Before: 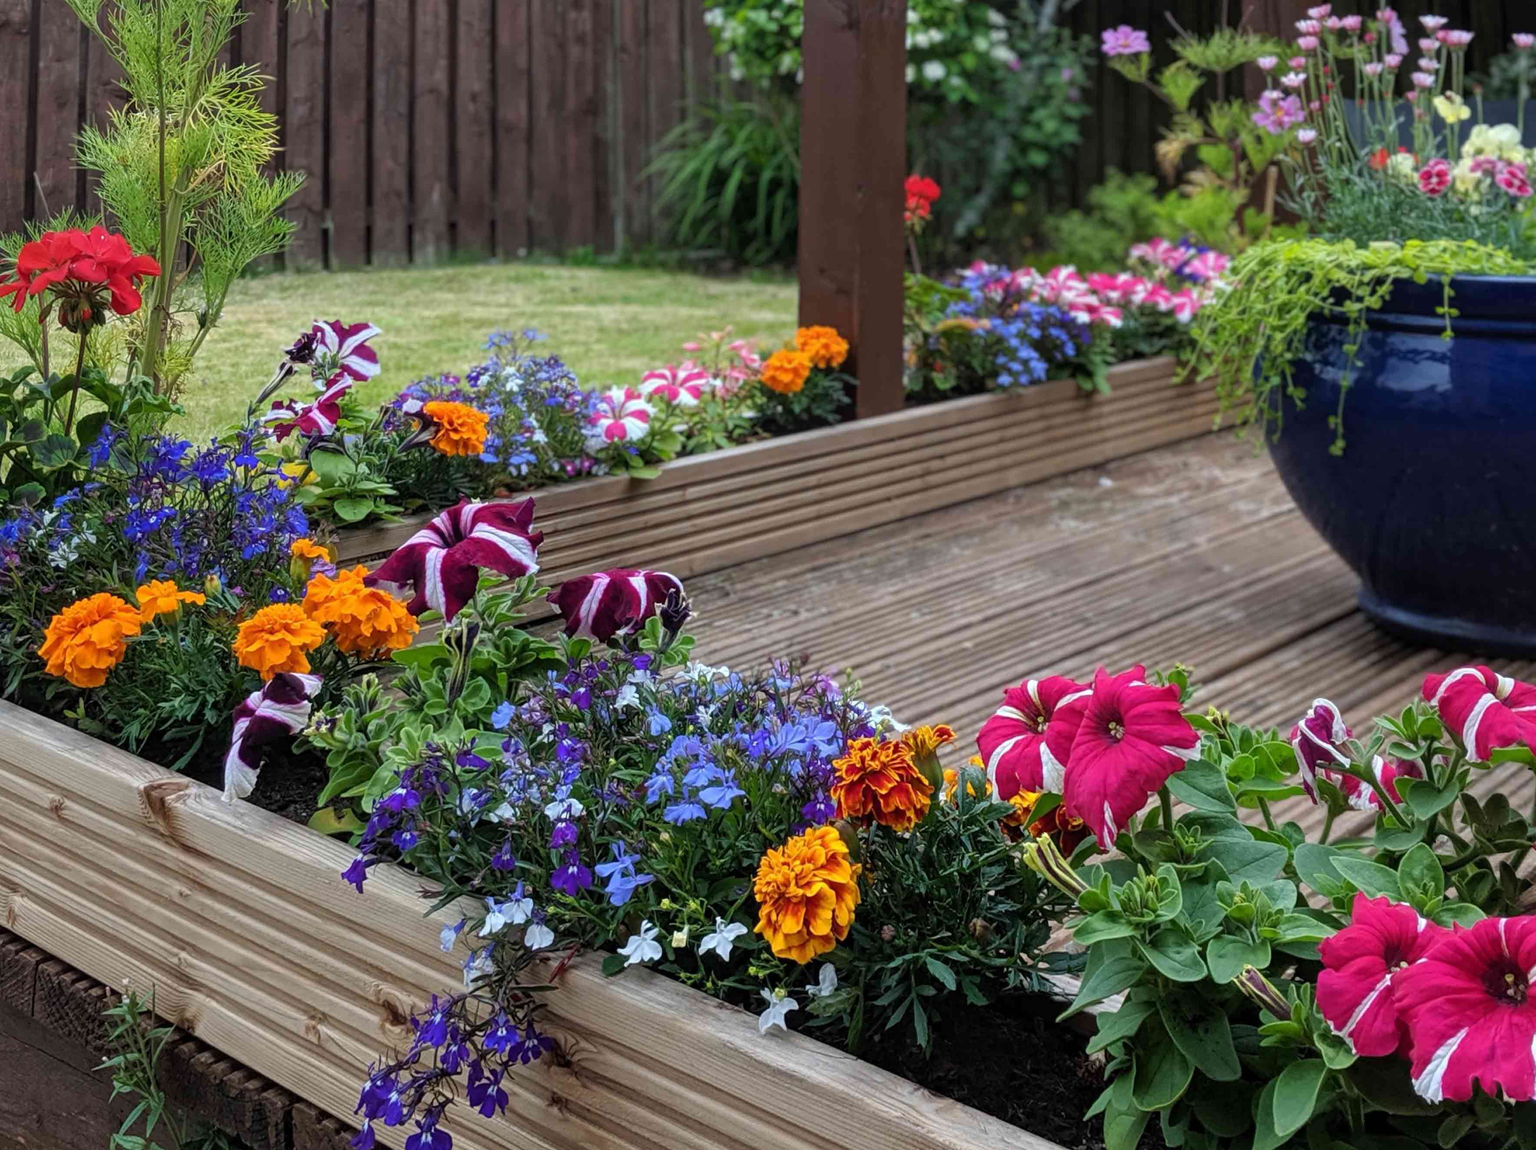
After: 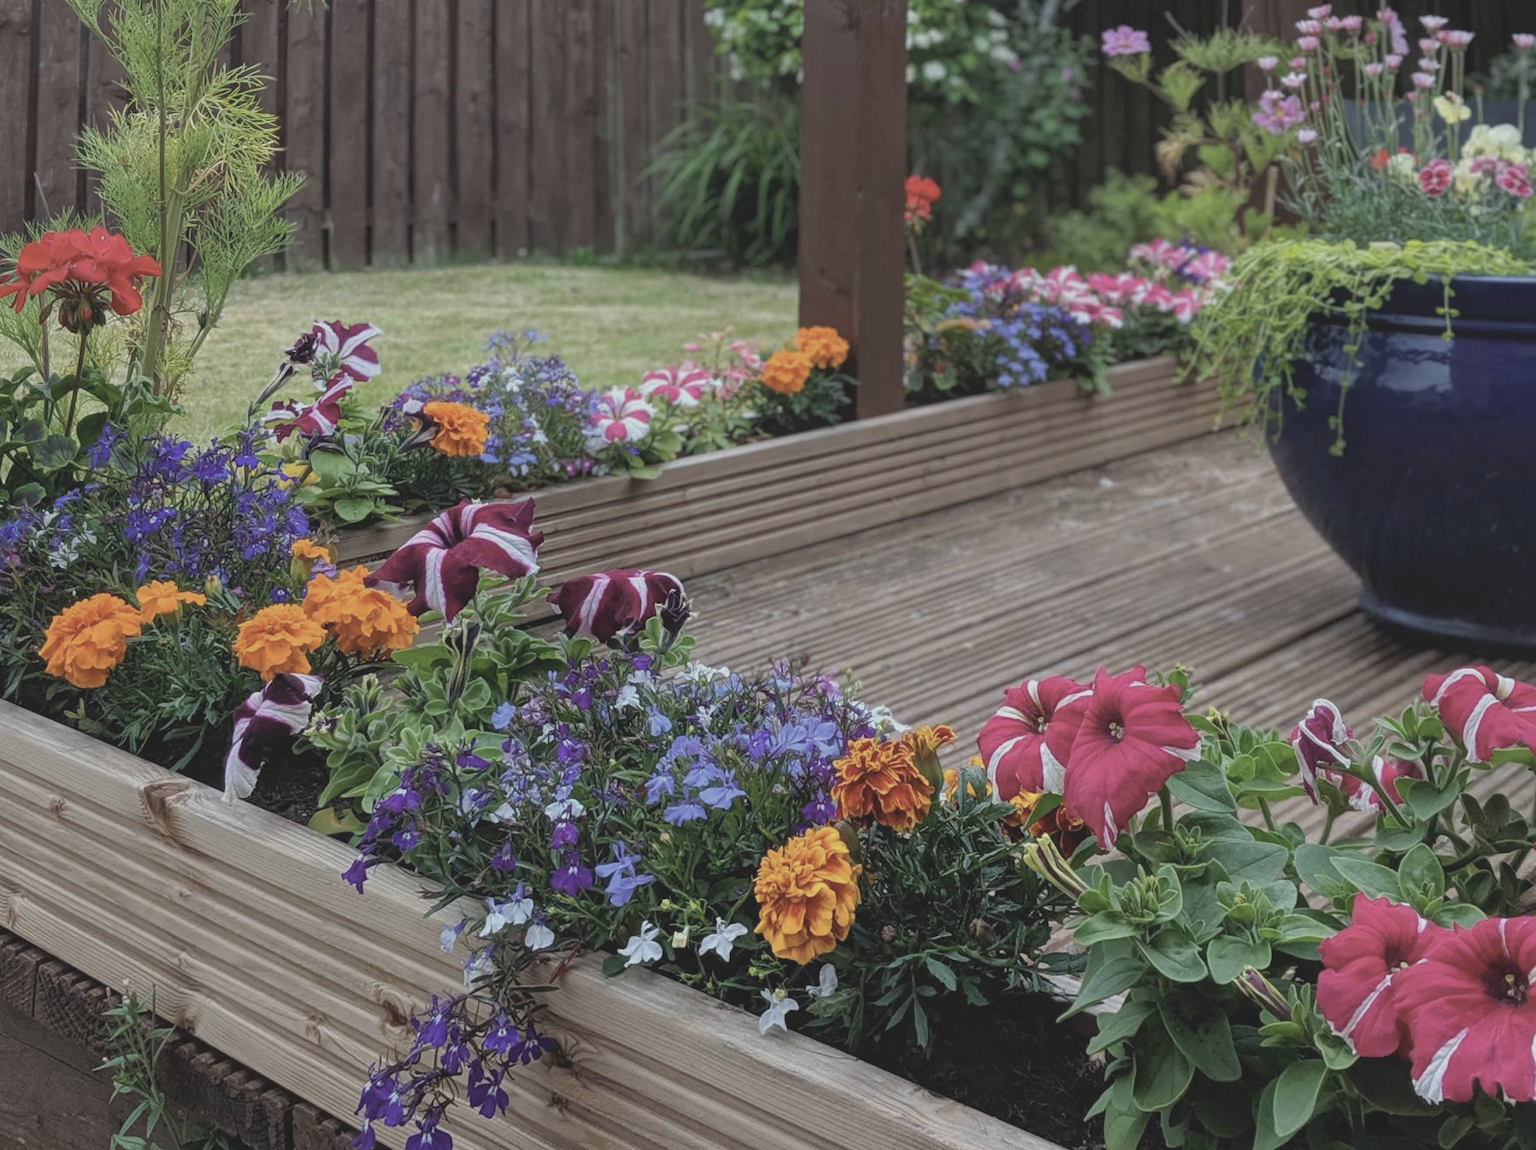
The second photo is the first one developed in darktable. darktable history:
contrast brightness saturation: contrast -0.241, saturation -0.421
